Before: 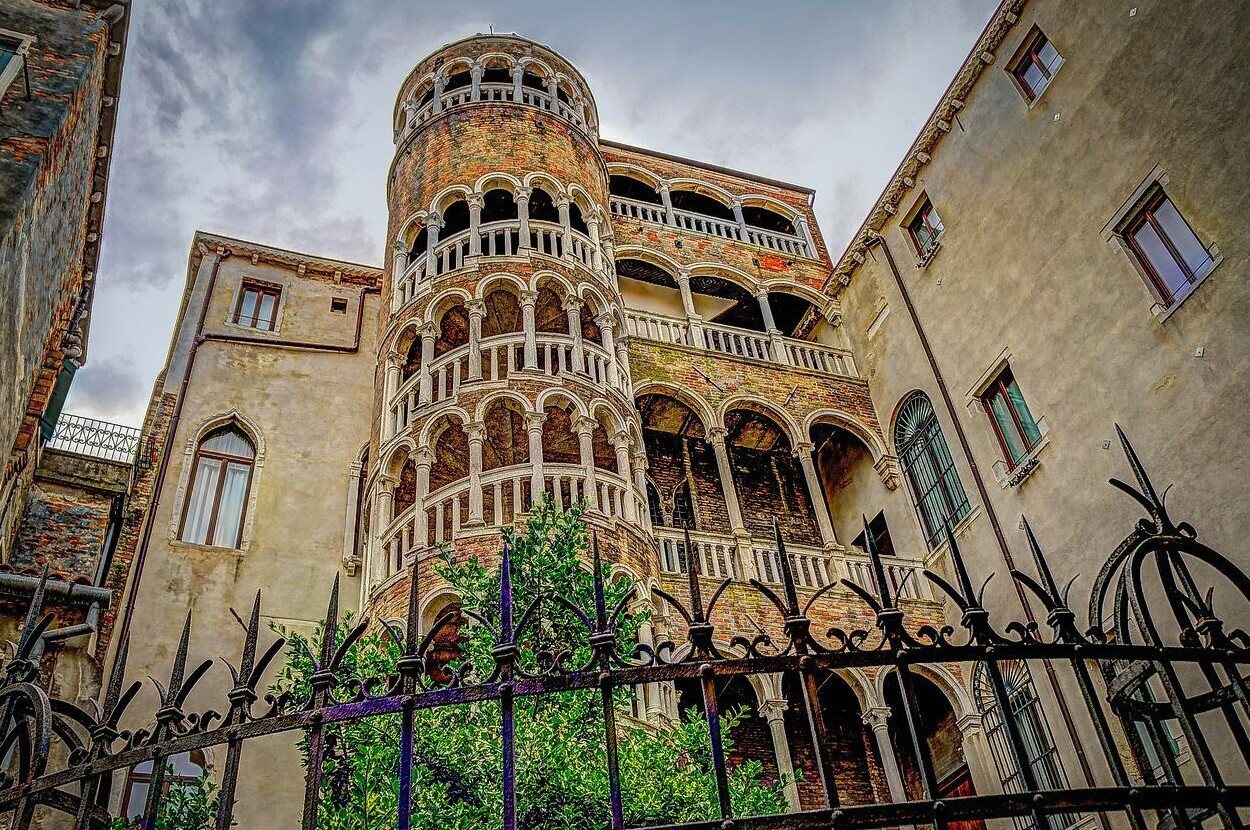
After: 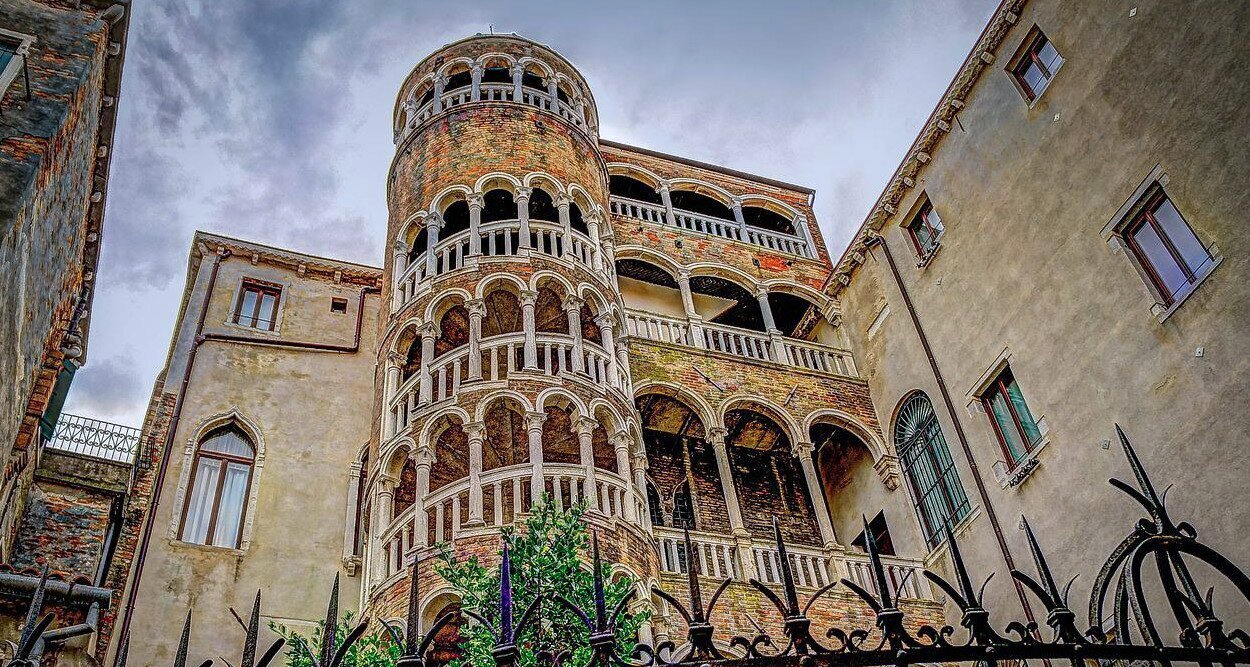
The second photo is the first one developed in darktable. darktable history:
color calibration: illuminant as shot in camera, x 0.358, y 0.373, temperature 4628.91 K
crop: bottom 19.538%
